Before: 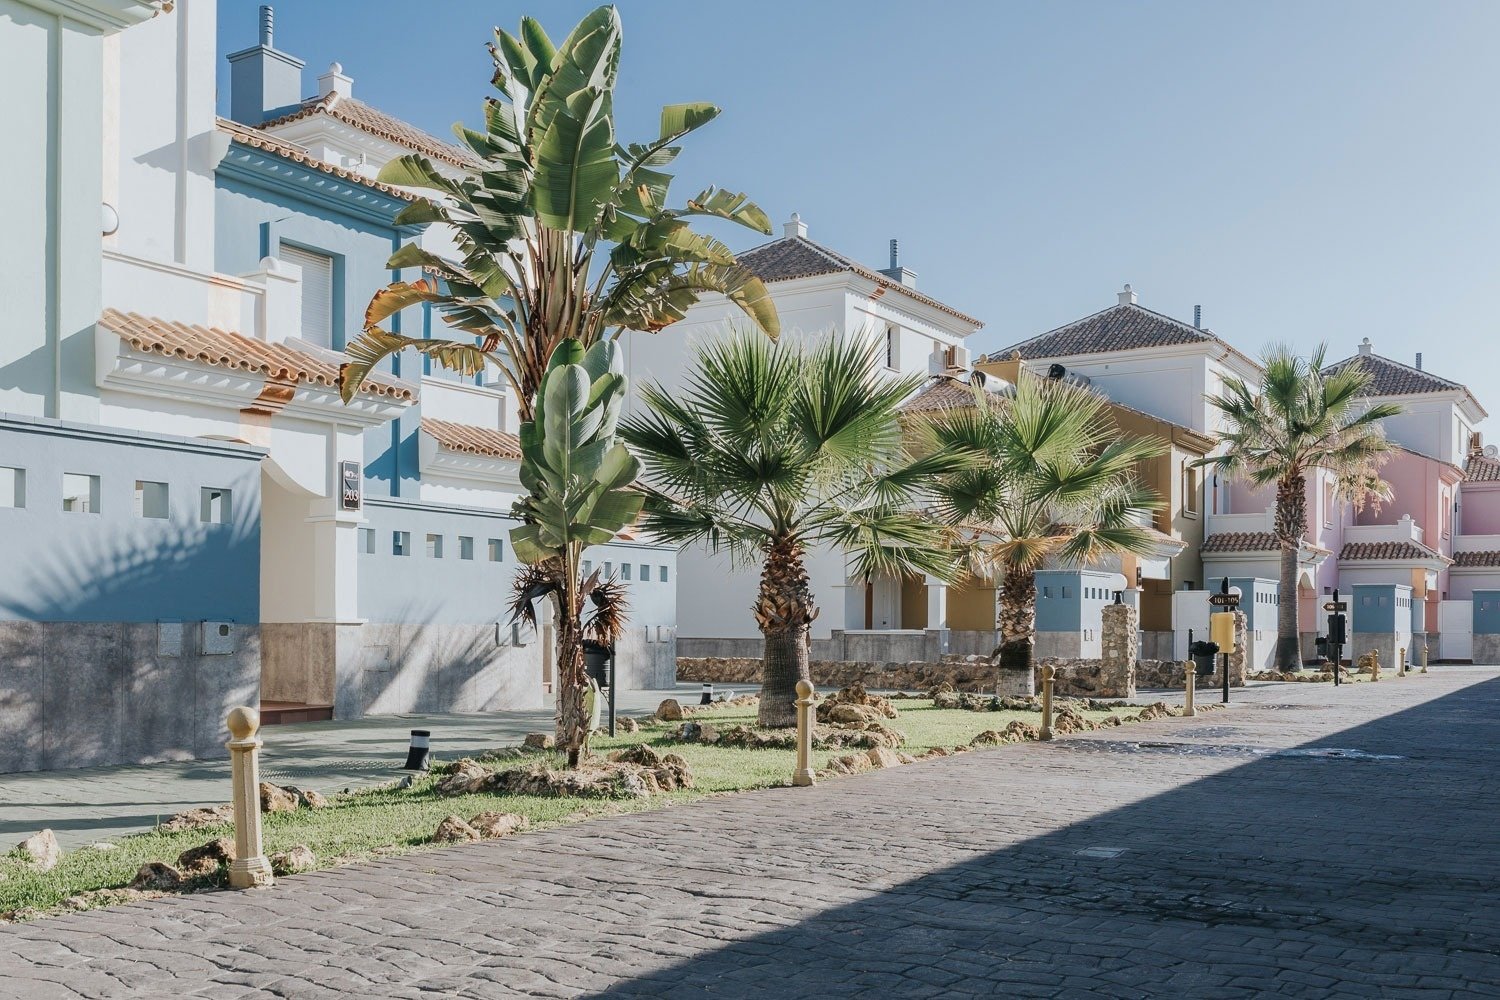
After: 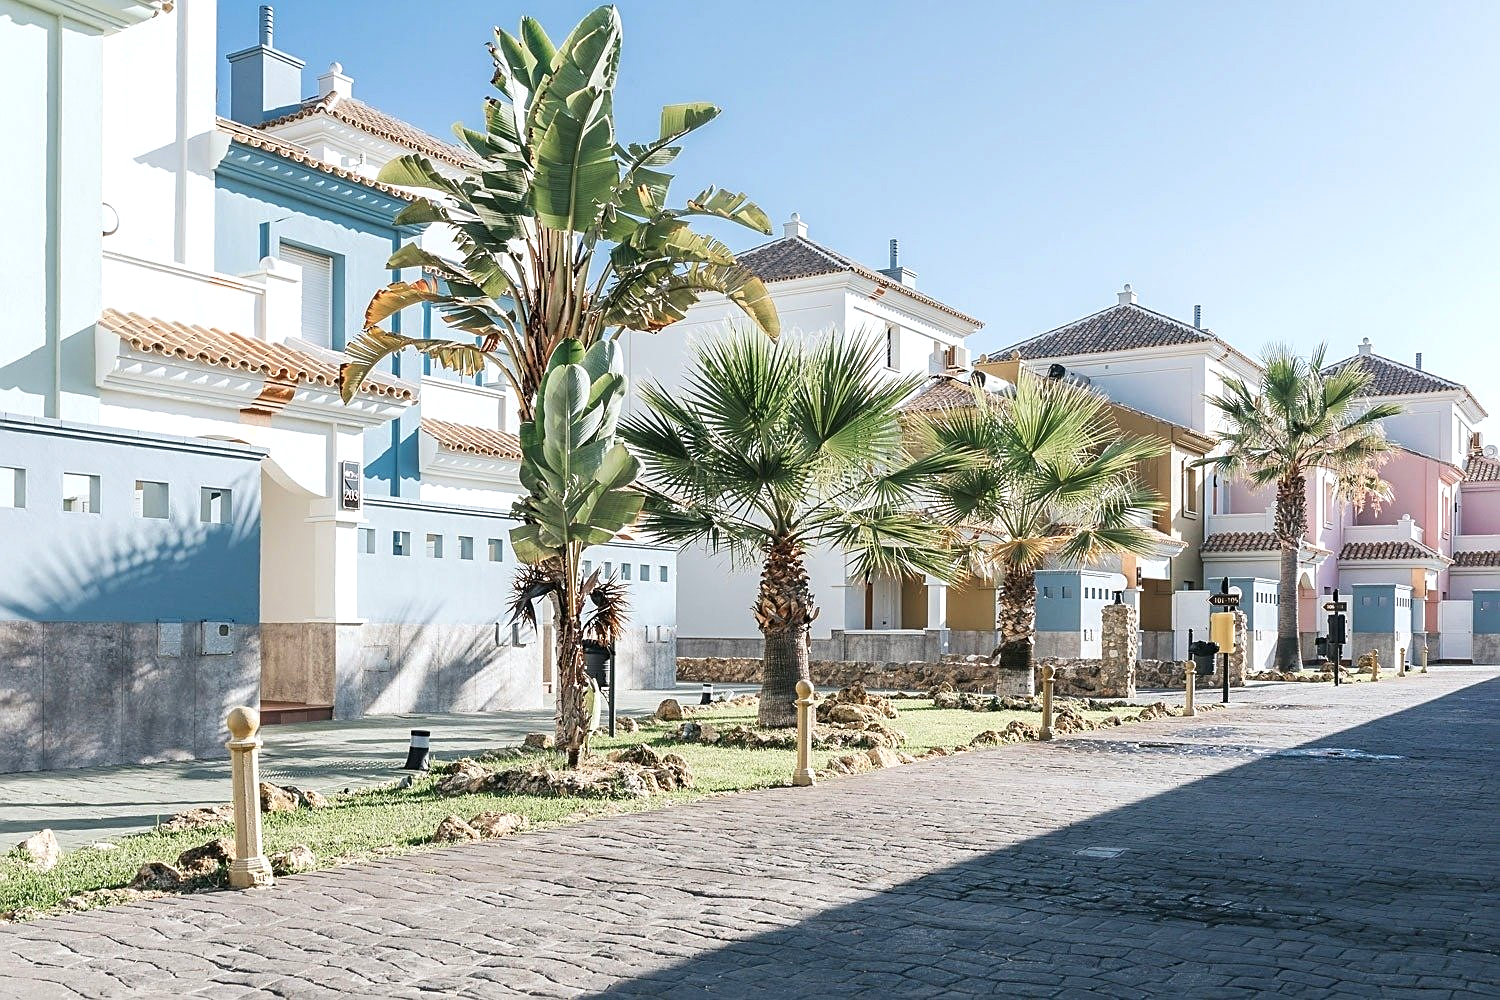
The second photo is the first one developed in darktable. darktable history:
sharpen: amount 0.495
levels: white 99.89%
exposure: black level correction 0, exposure 0.598 EV, compensate highlight preservation false
